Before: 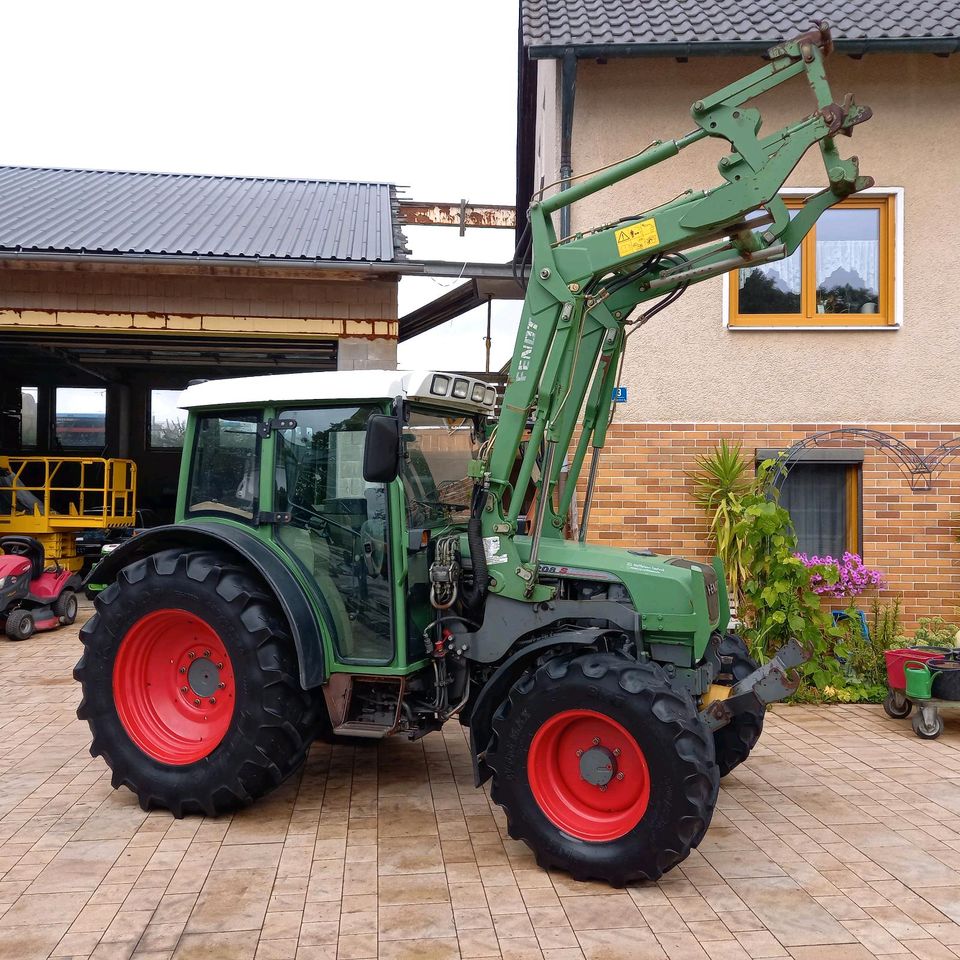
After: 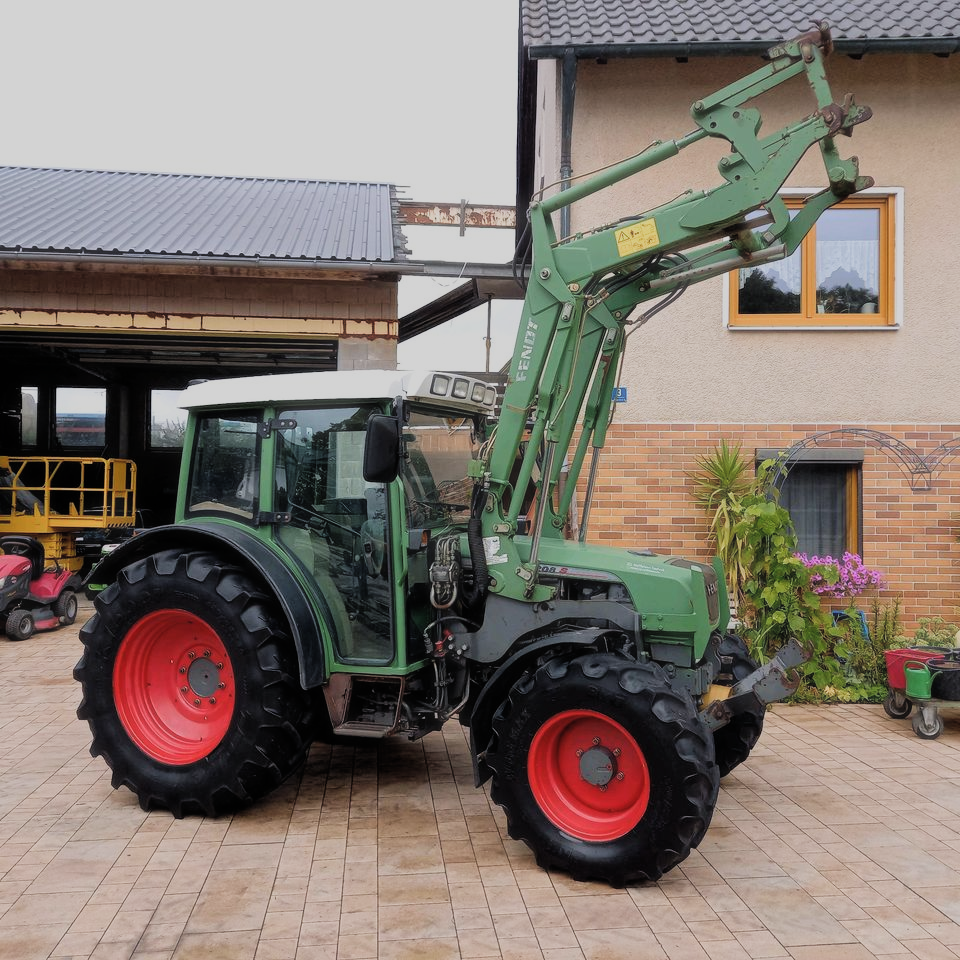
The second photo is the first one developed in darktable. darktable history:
filmic rgb: black relative exposure -7.65 EV, white relative exposure 4.56 EV, threshold 5.98 EV, hardness 3.61, add noise in highlights 0.002, preserve chrominance luminance Y, color science v3 (2019), use custom middle-gray values true, contrast in highlights soft, enable highlight reconstruction true
haze removal: strength -0.11, compatibility mode true, adaptive false
